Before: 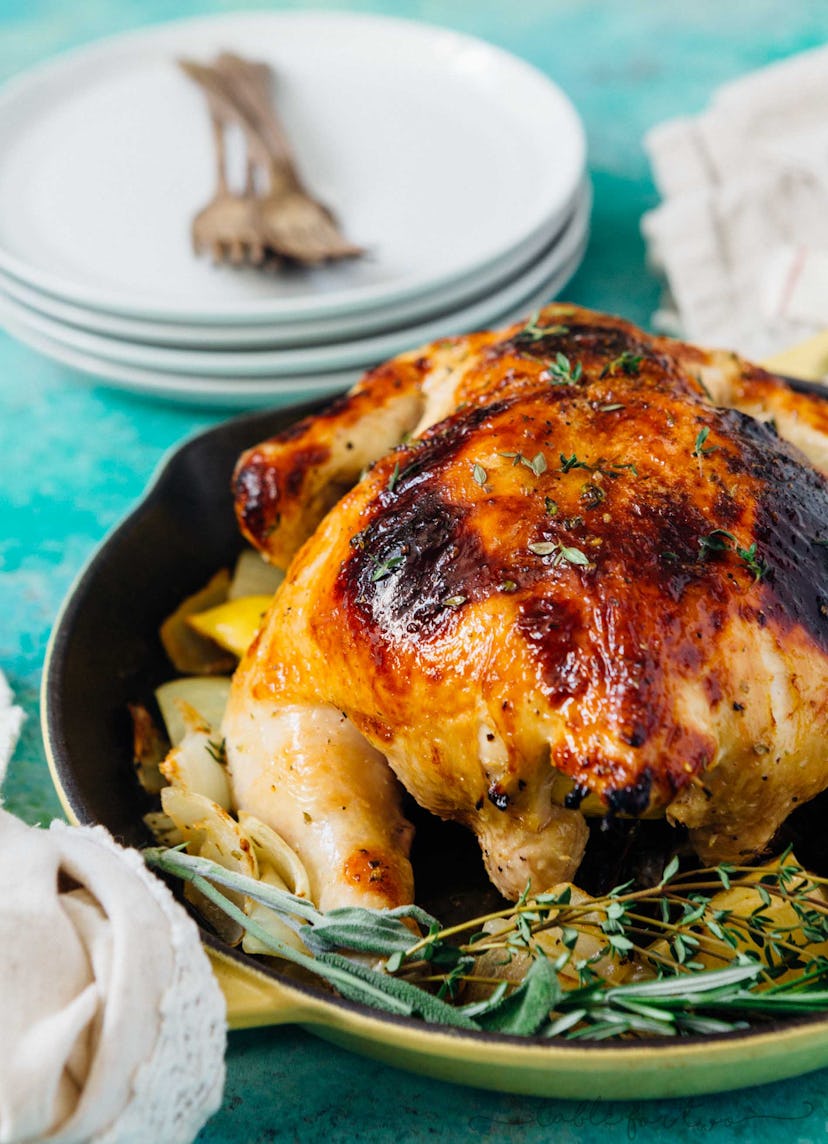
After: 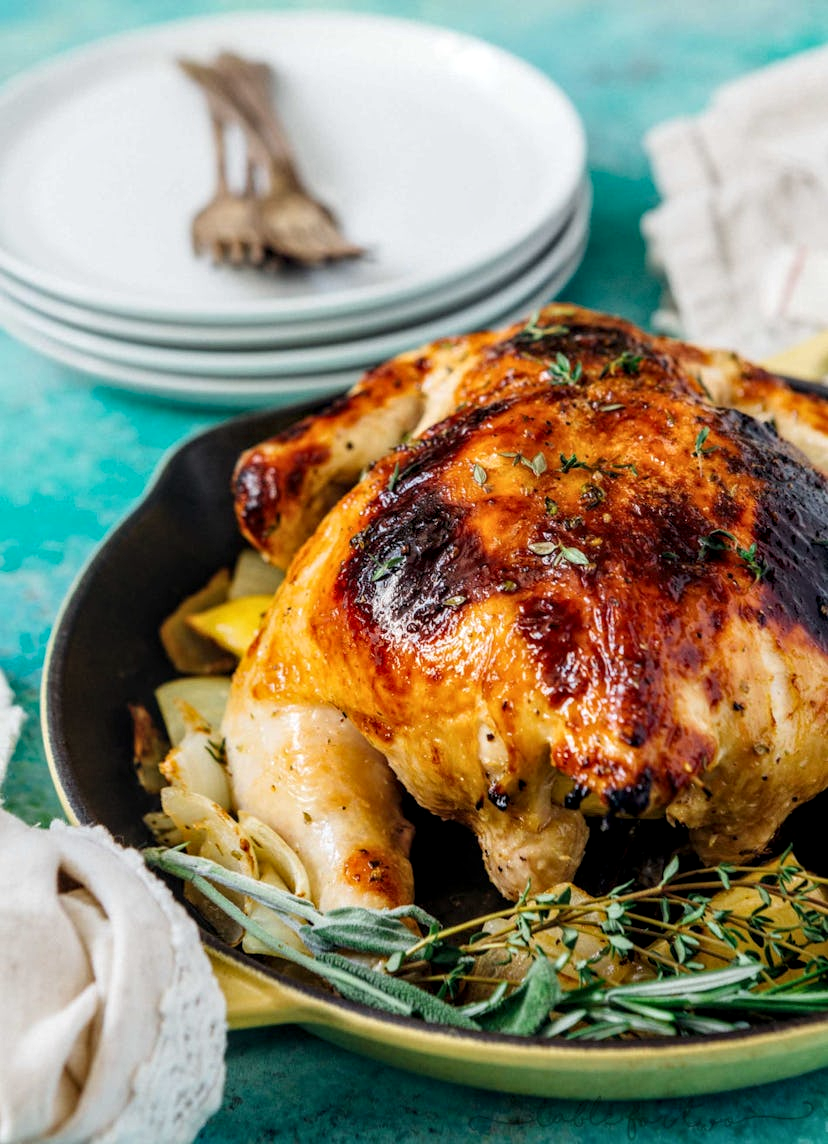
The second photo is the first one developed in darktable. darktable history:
color calibration: illuminant same as pipeline (D50), adaptation none (bypass)
local contrast: detail 130%
